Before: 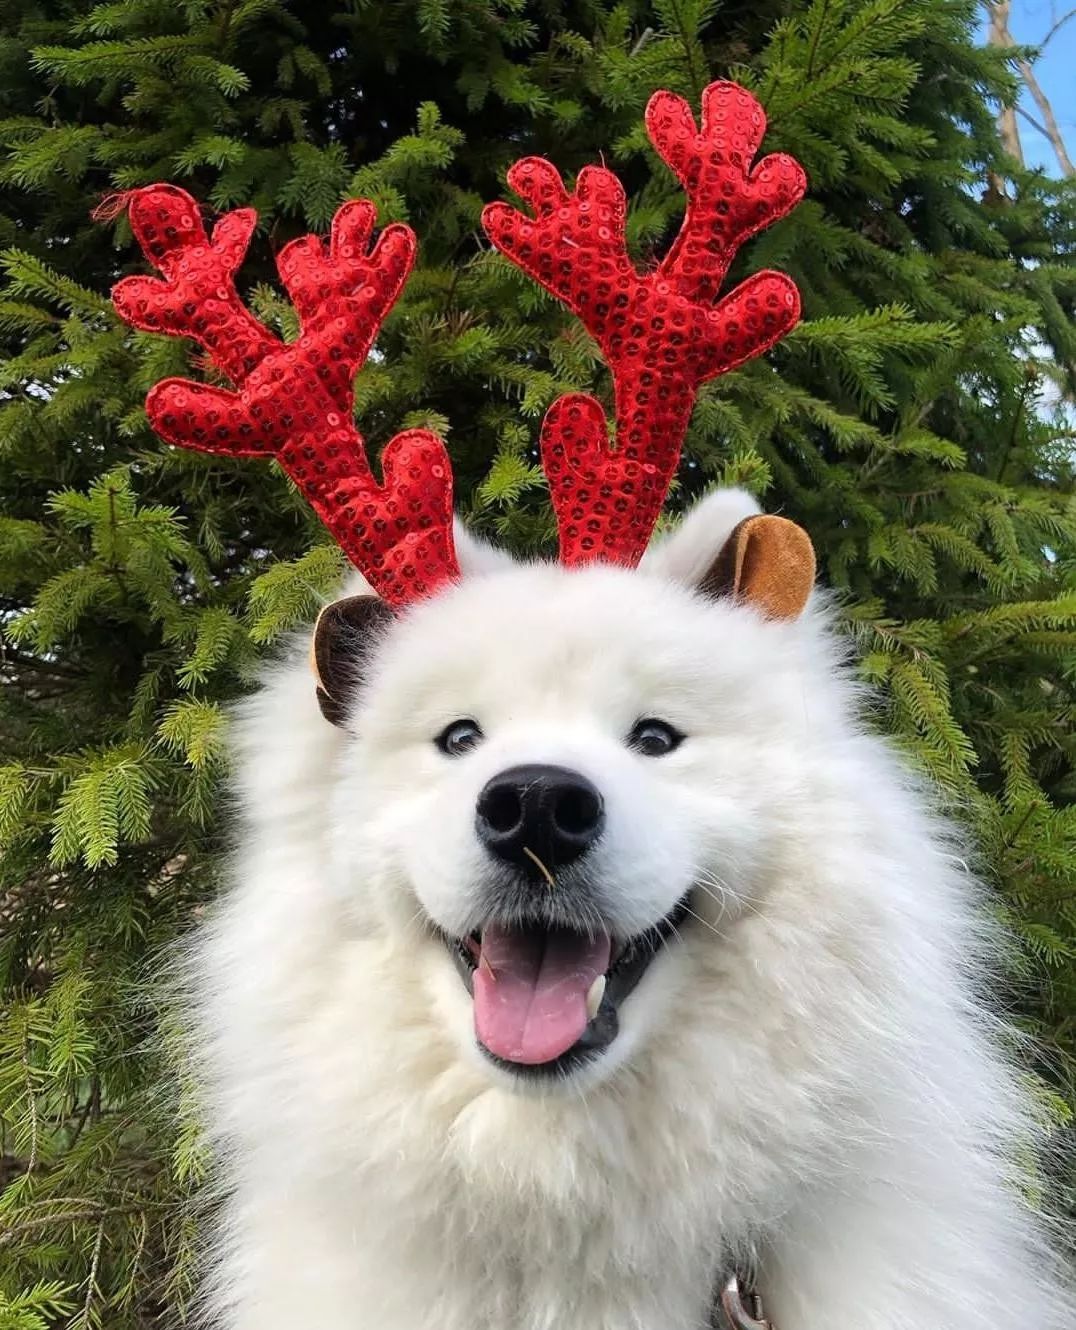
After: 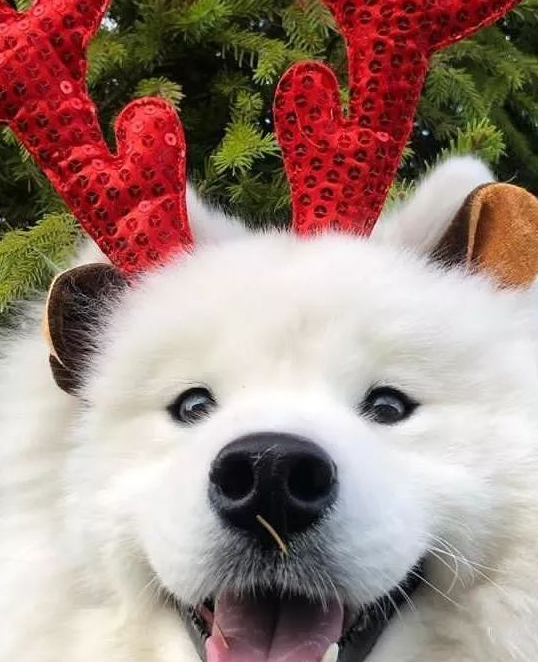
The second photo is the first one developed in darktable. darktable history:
crop: left 24.817%, top 24.982%, right 25.103%, bottom 25.217%
